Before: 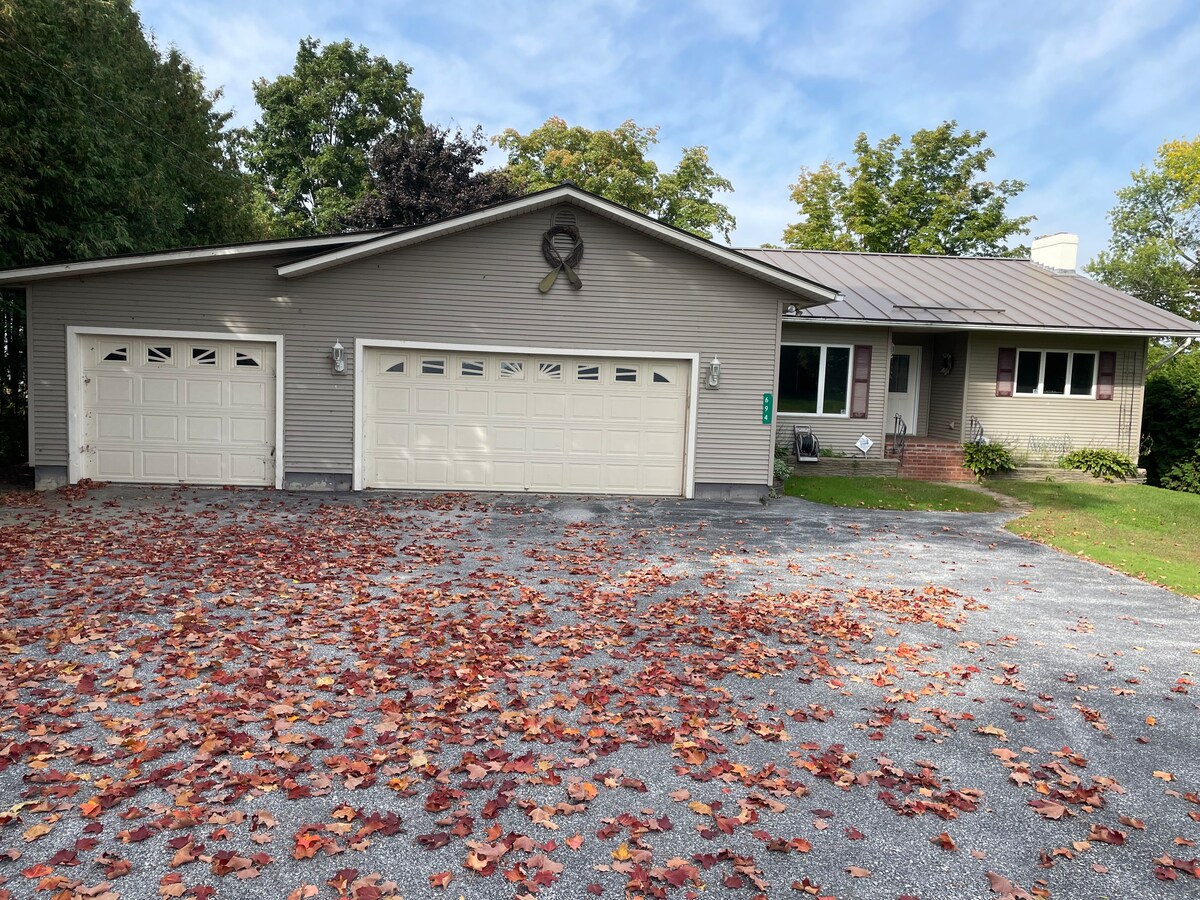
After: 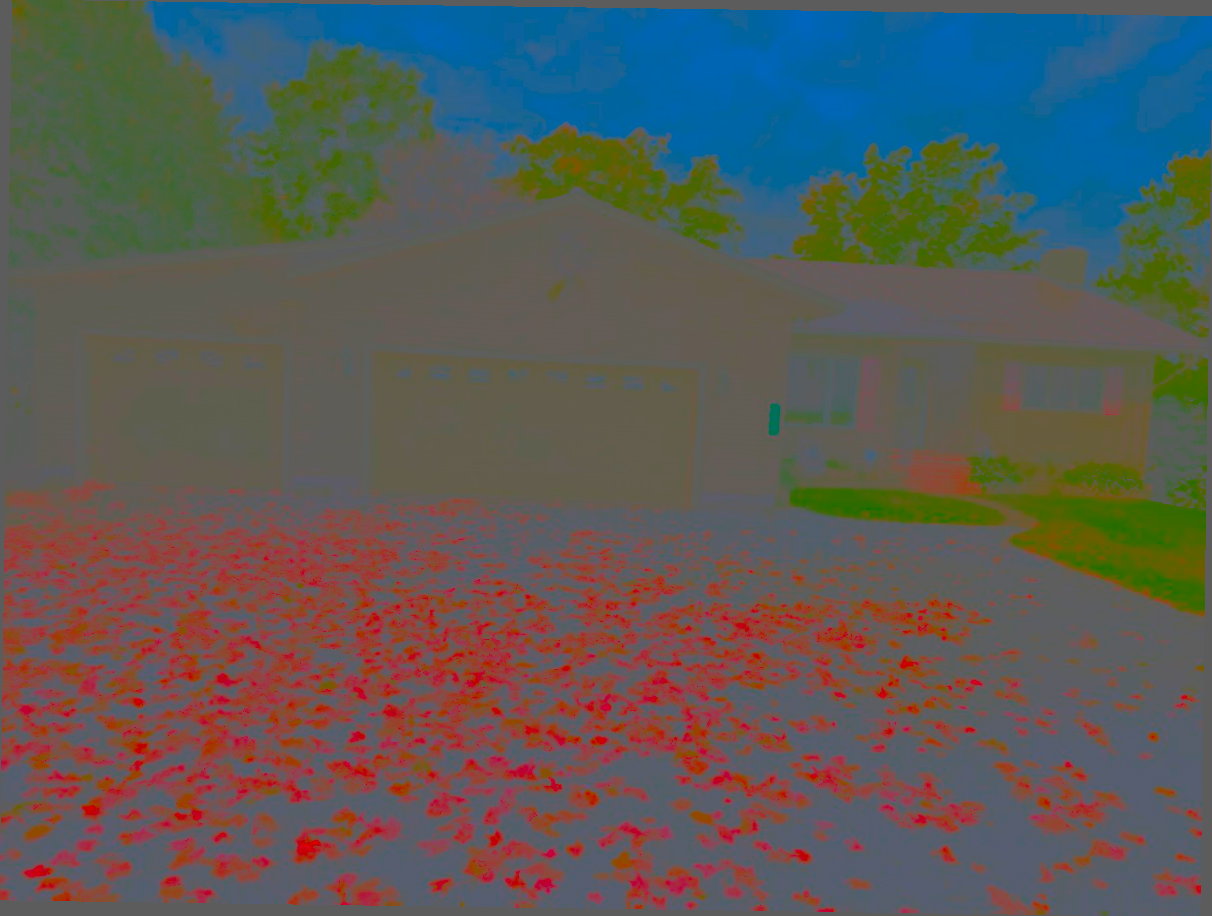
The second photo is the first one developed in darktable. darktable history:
rotate and perspective: rotation 0.8°, automatic cropping off
contrast brightness saturation: contrast -0.99, brightness -0.17, saturation 0.75
